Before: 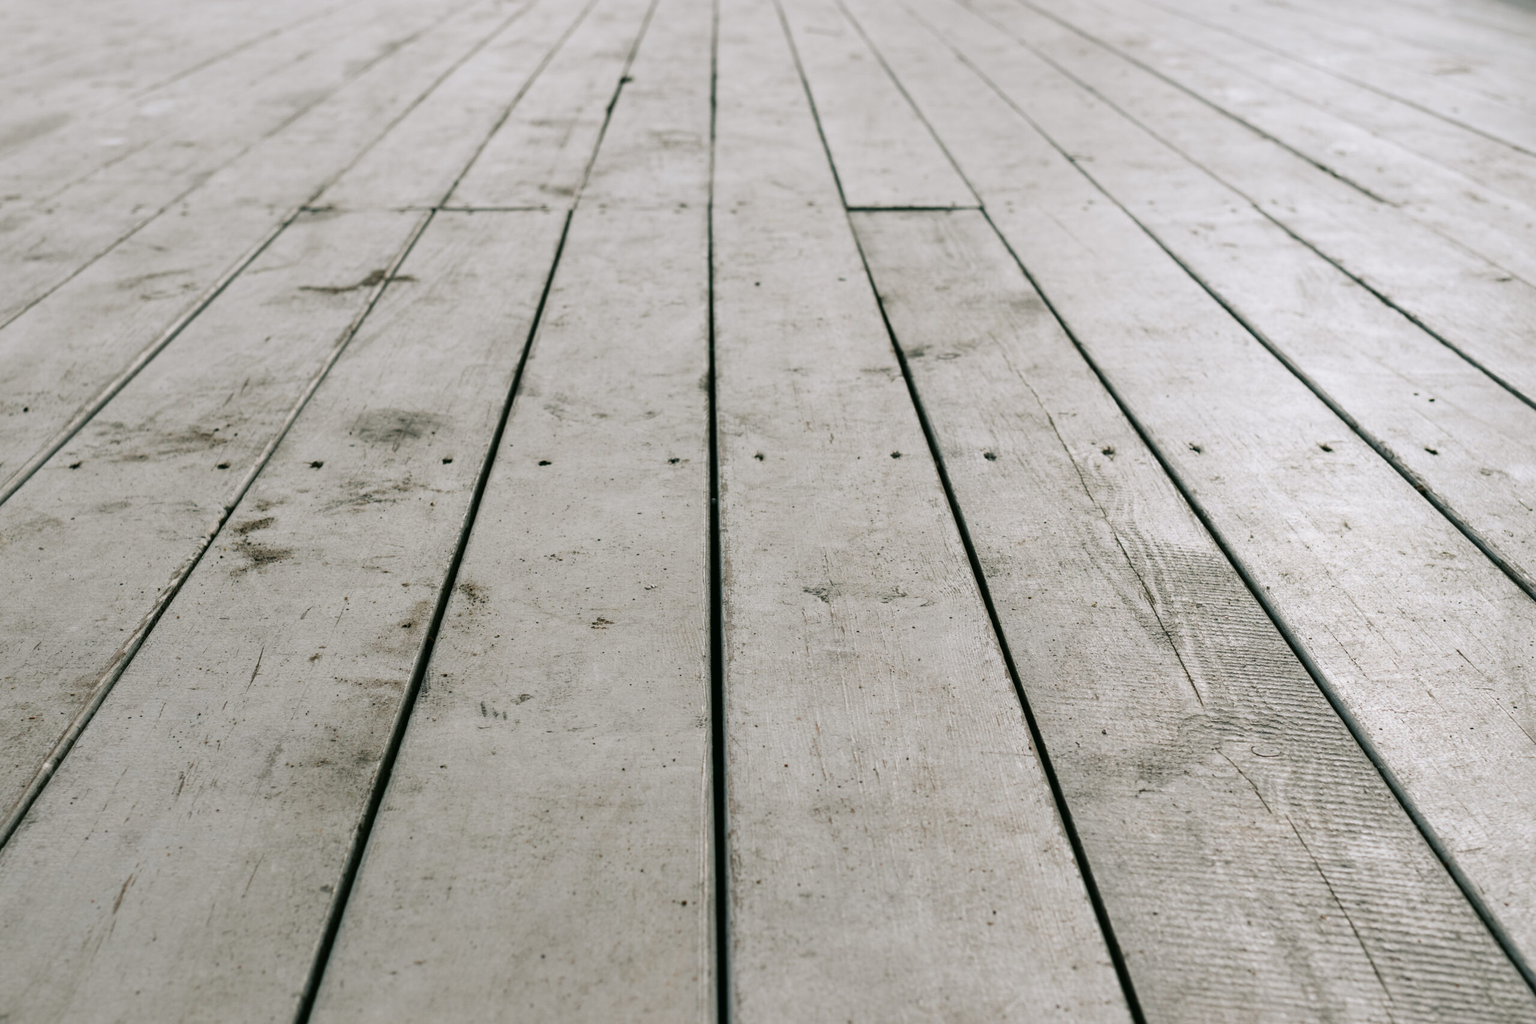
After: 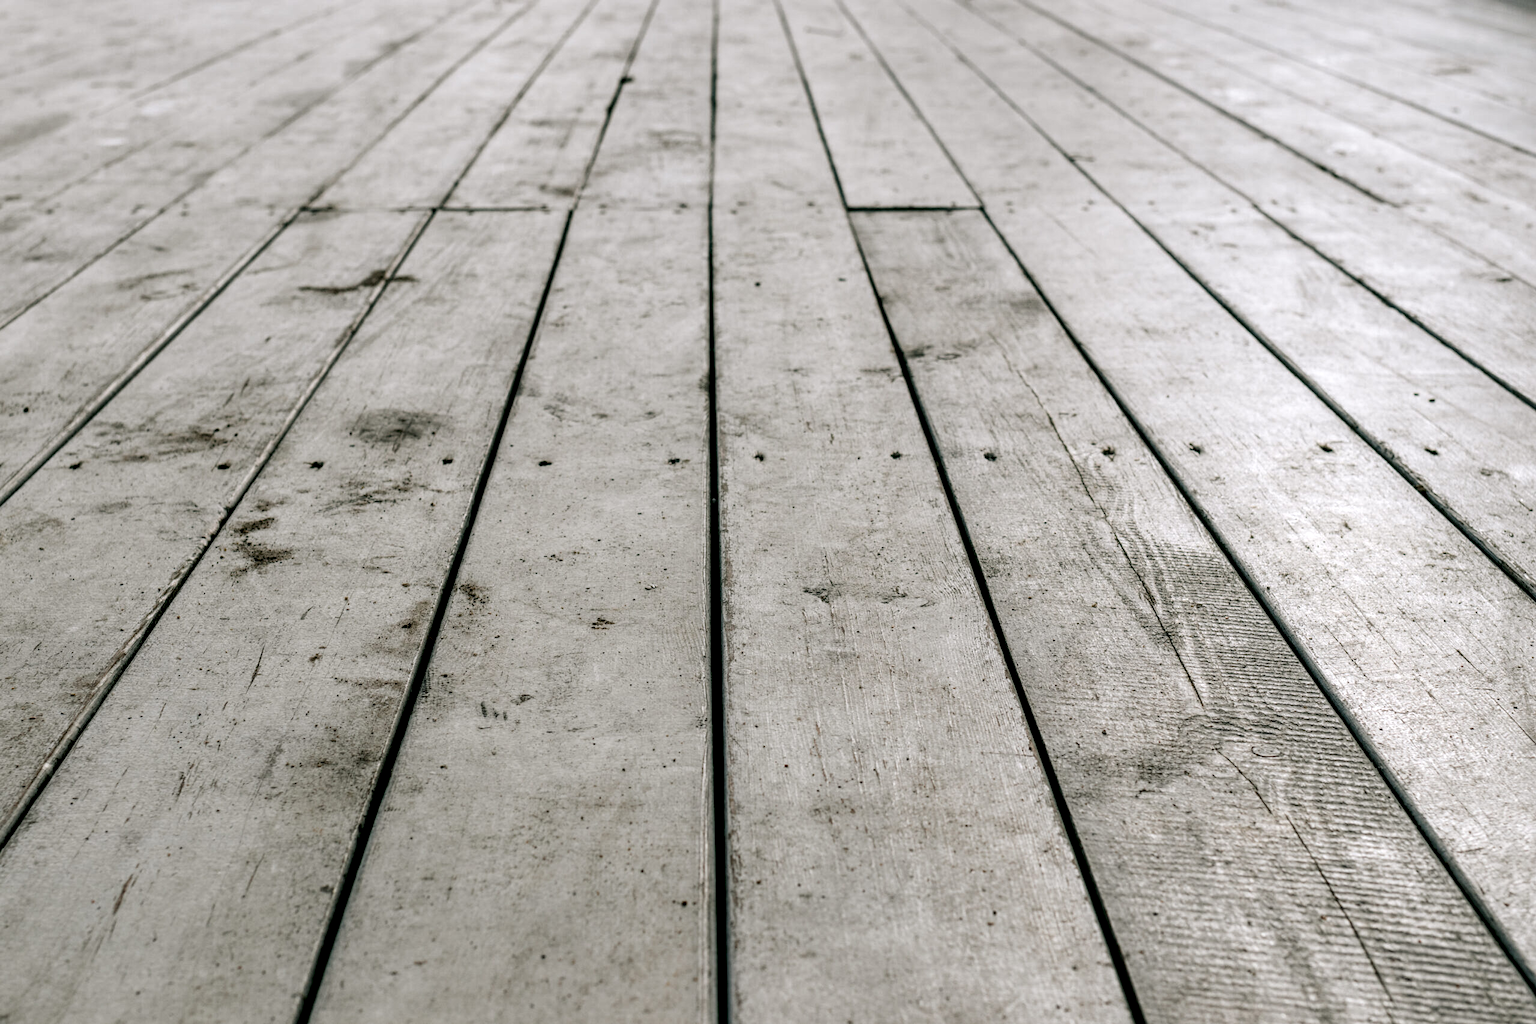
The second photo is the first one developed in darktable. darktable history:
local contrast: highlights 78%, shadows 56%, detail 175%, midtone range 0.422
